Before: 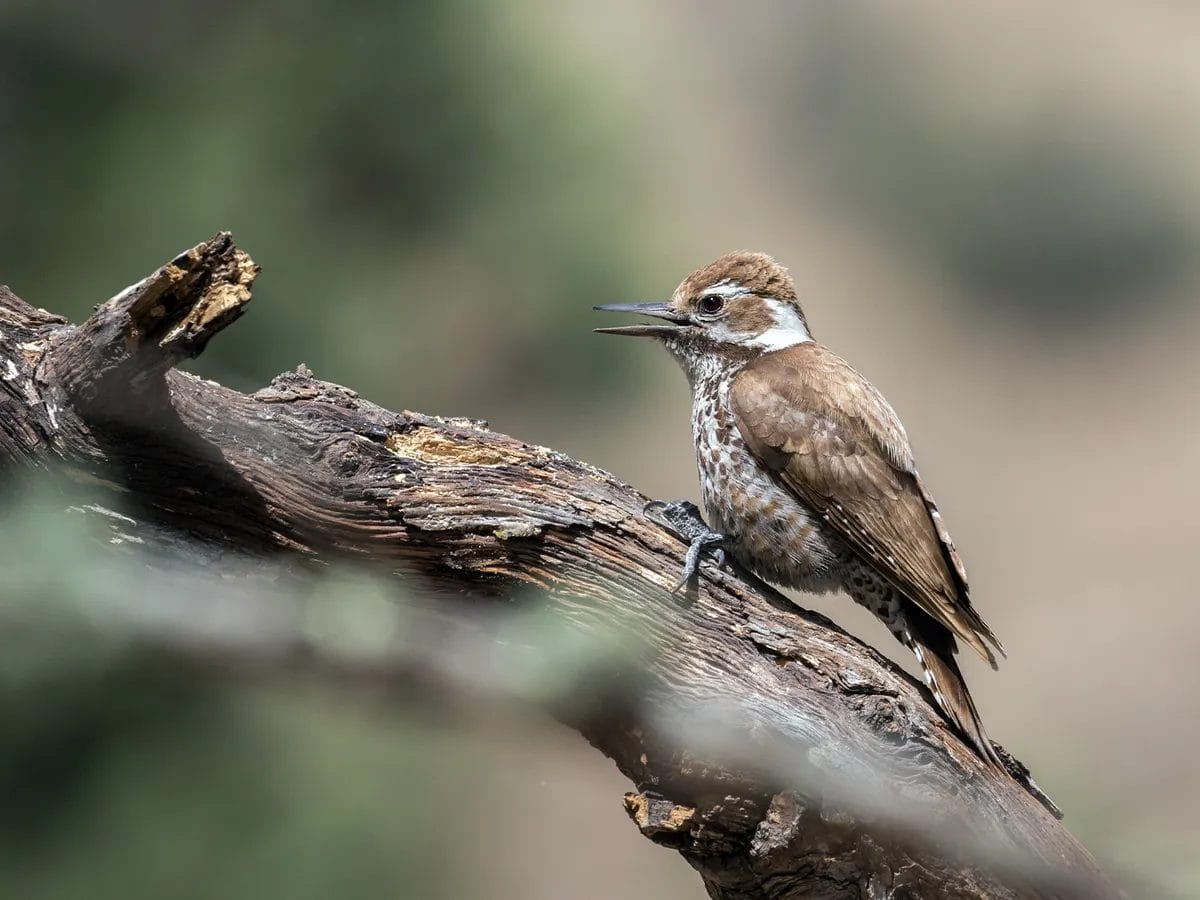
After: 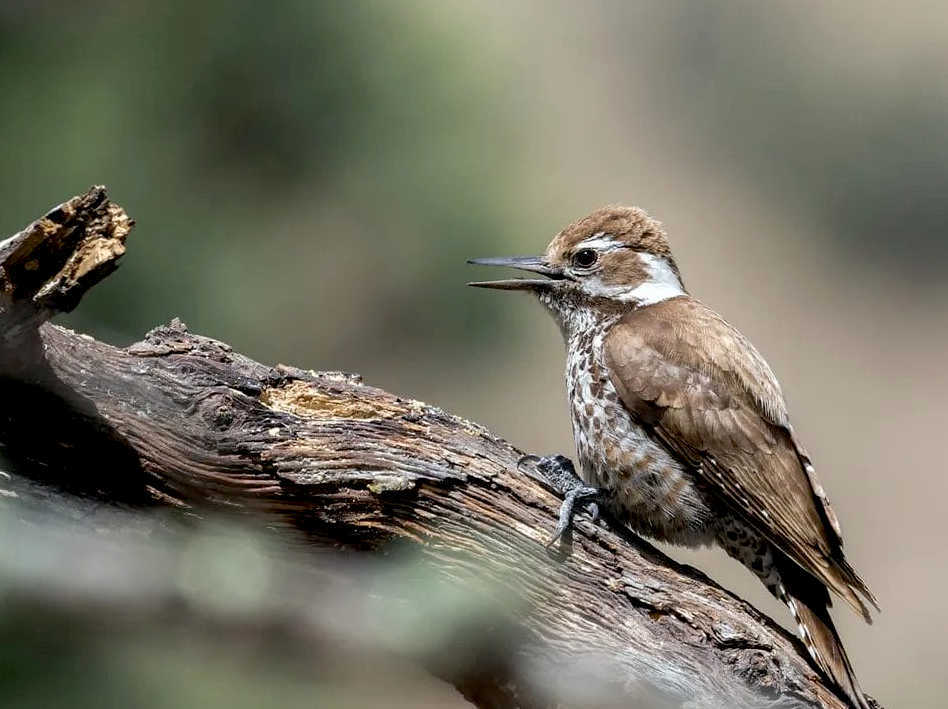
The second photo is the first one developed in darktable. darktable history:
crop and rotate: left 10.579%, top 5.153%, right 10.354%, bottom 15.963%
exposure: black level correction 0.011, compensate exposure bias true, compensate highlight preservation false
